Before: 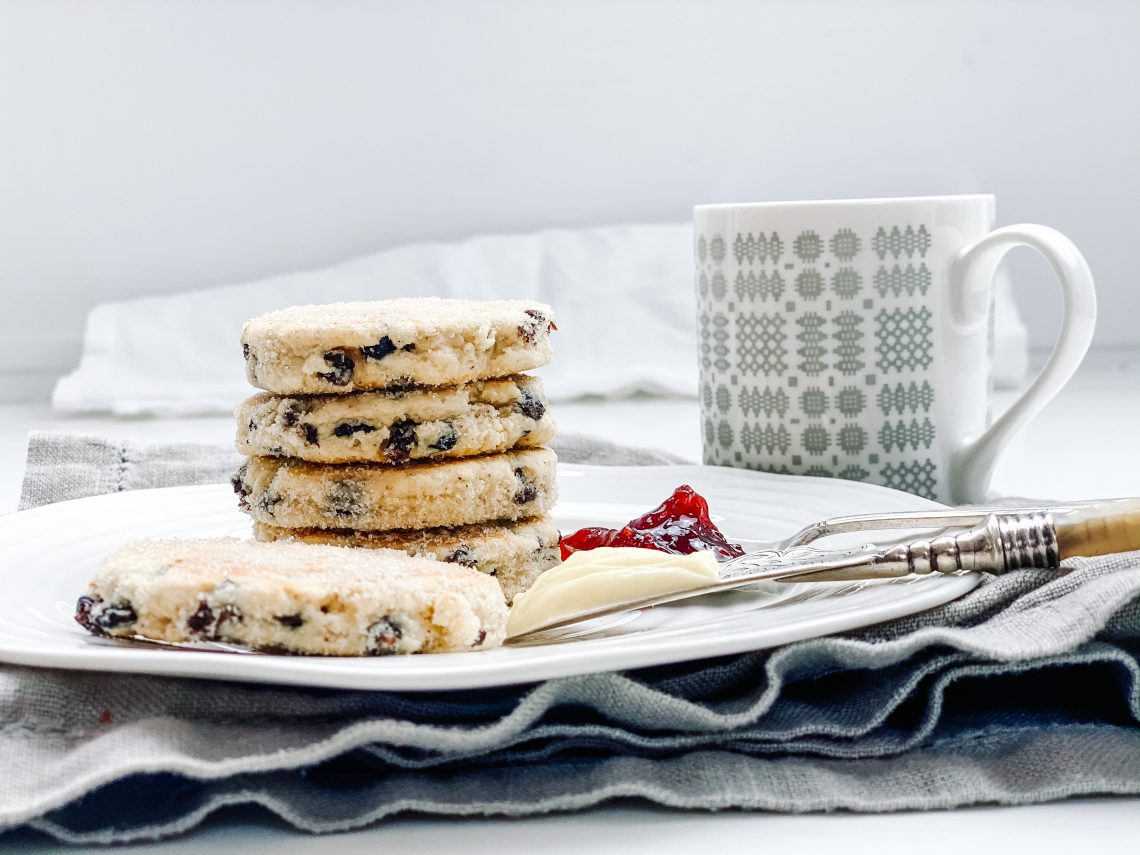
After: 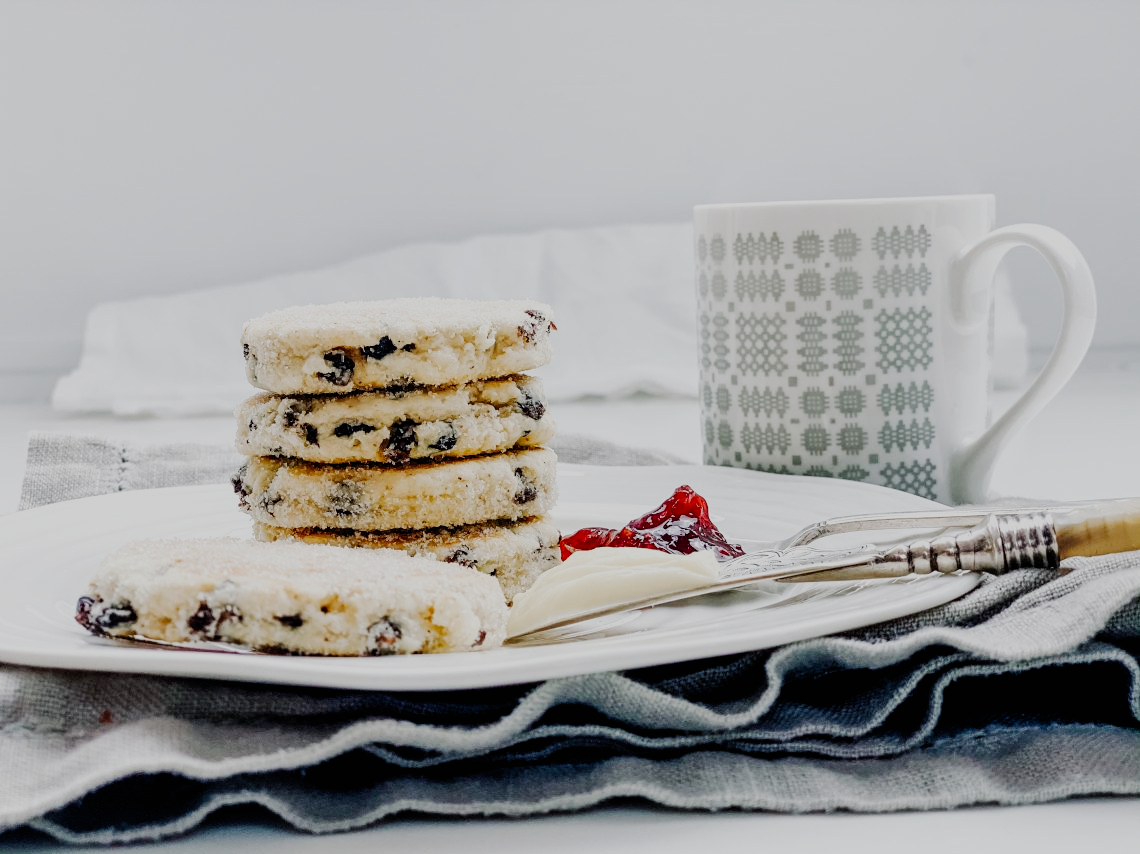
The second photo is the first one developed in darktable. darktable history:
tone equalizer: edges refinement/feathering 500, mask exposure compensation -1.57 EV, preserve details no
crop: bottom 0.056%
filmic rgb: black relative exposure -7.21 EV, white relative exposure 5.36 EV, threshold 3.06 EV, hardness 3.02, preserve chrominance no, color science v4 (2020), enable highlight reconstruction true
